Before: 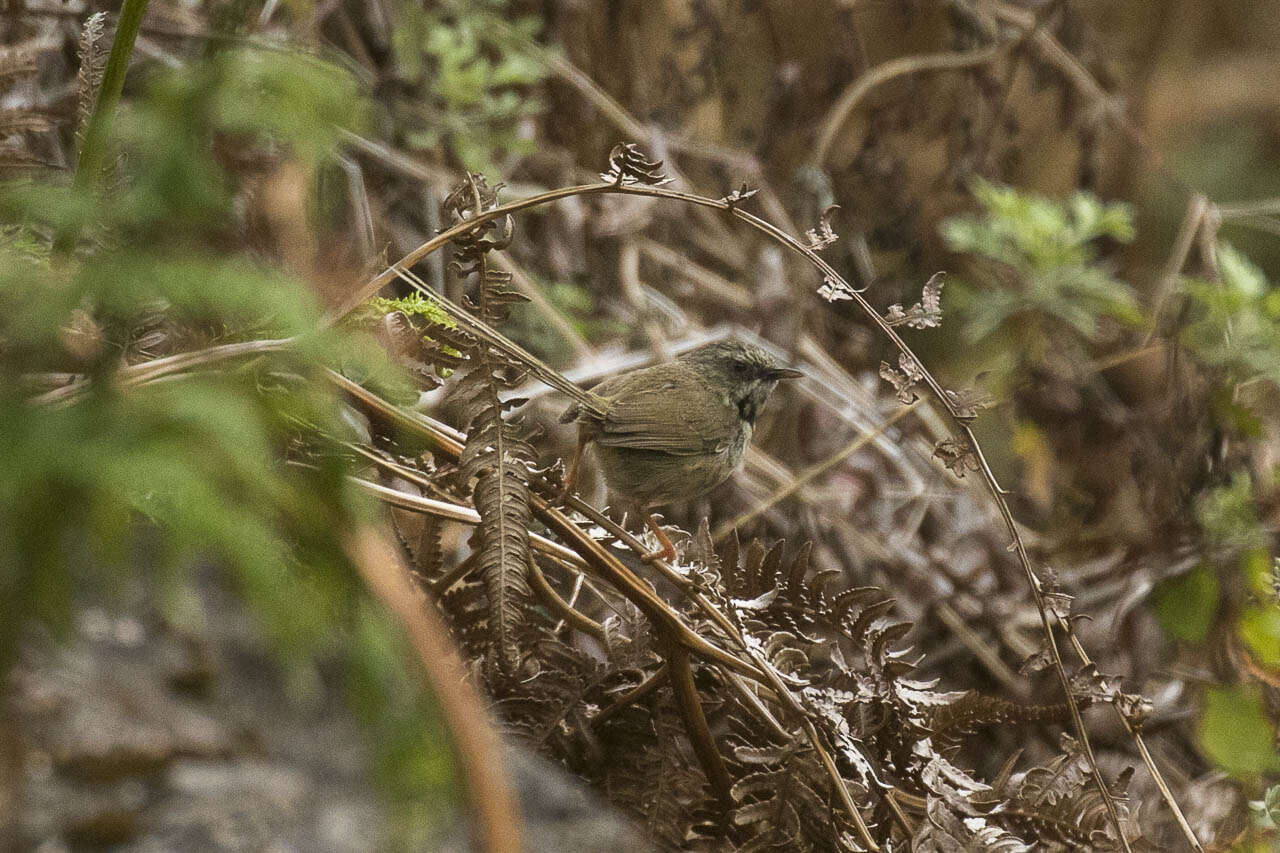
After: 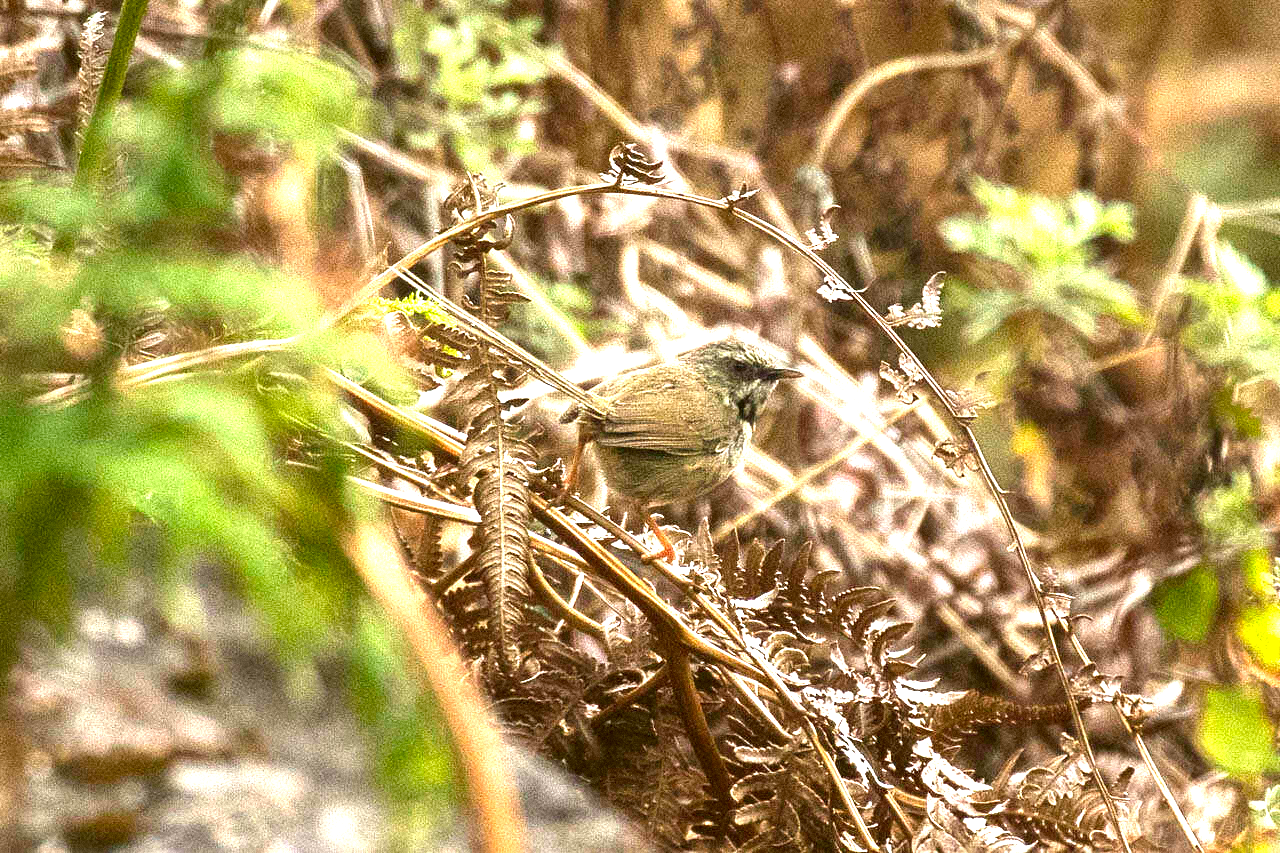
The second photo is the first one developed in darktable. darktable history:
contrast brightness saturation: contrast 0.07, brightness -0.14, saturation 0.11
grain: mid-tones bias 0%
exposure: black level correction 0, exposure 1.55 EV, compensate exposure bias true, compensate highlight preservation false
